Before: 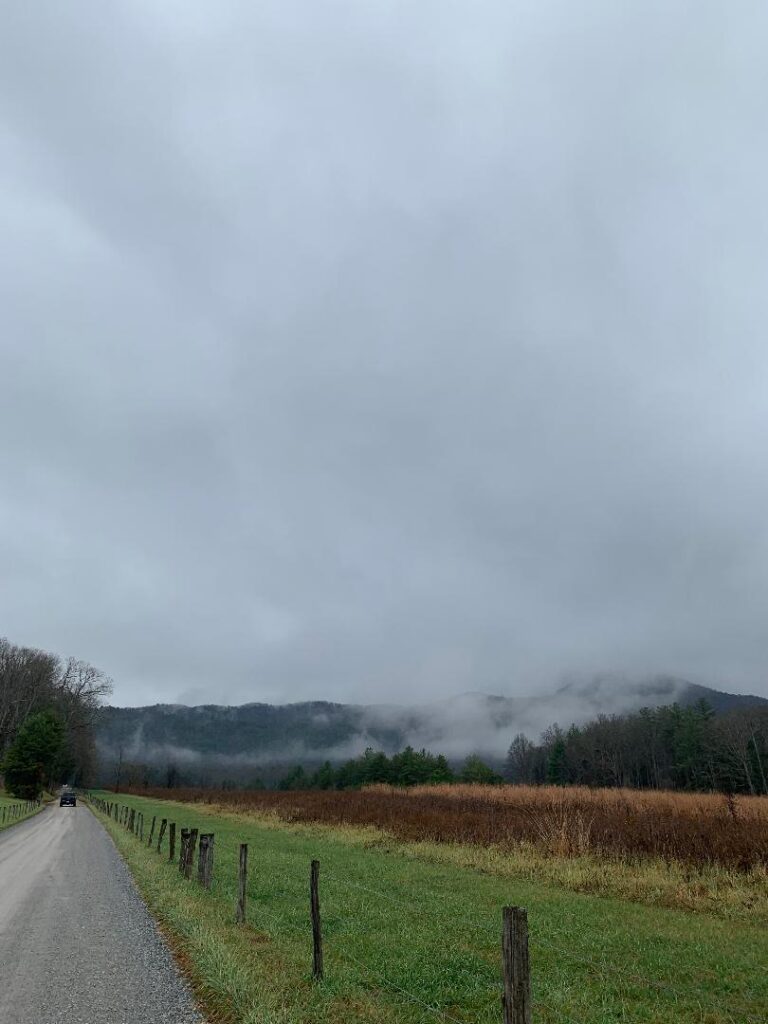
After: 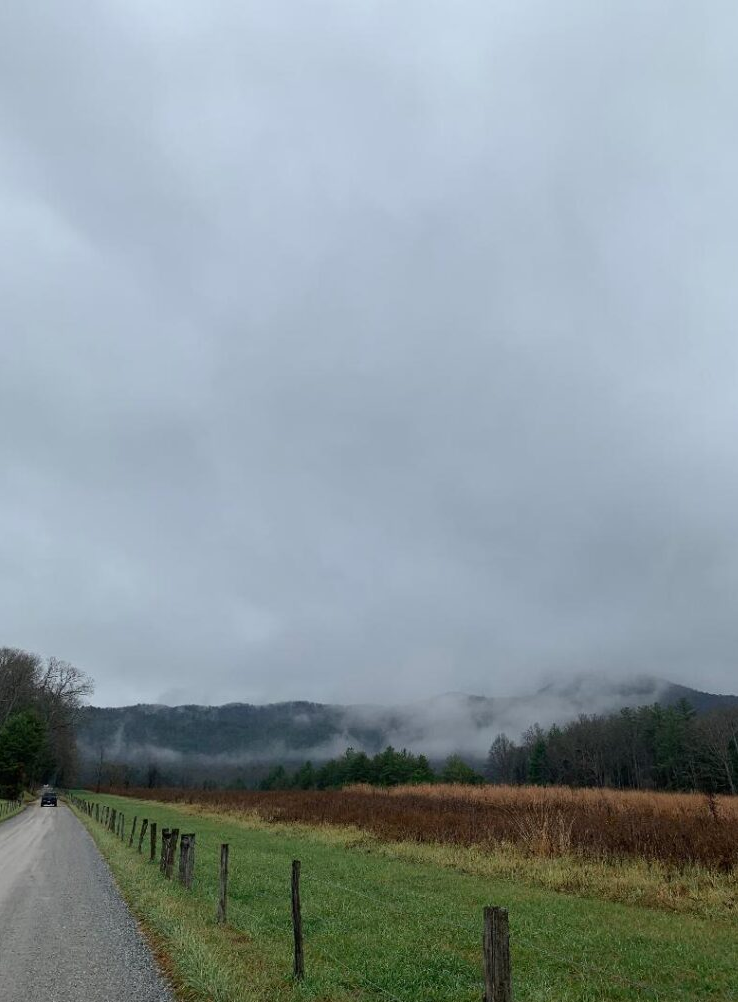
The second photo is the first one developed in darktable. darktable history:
crop and rotate: left 2.511%, right 1.326%, bottom 2.143%
